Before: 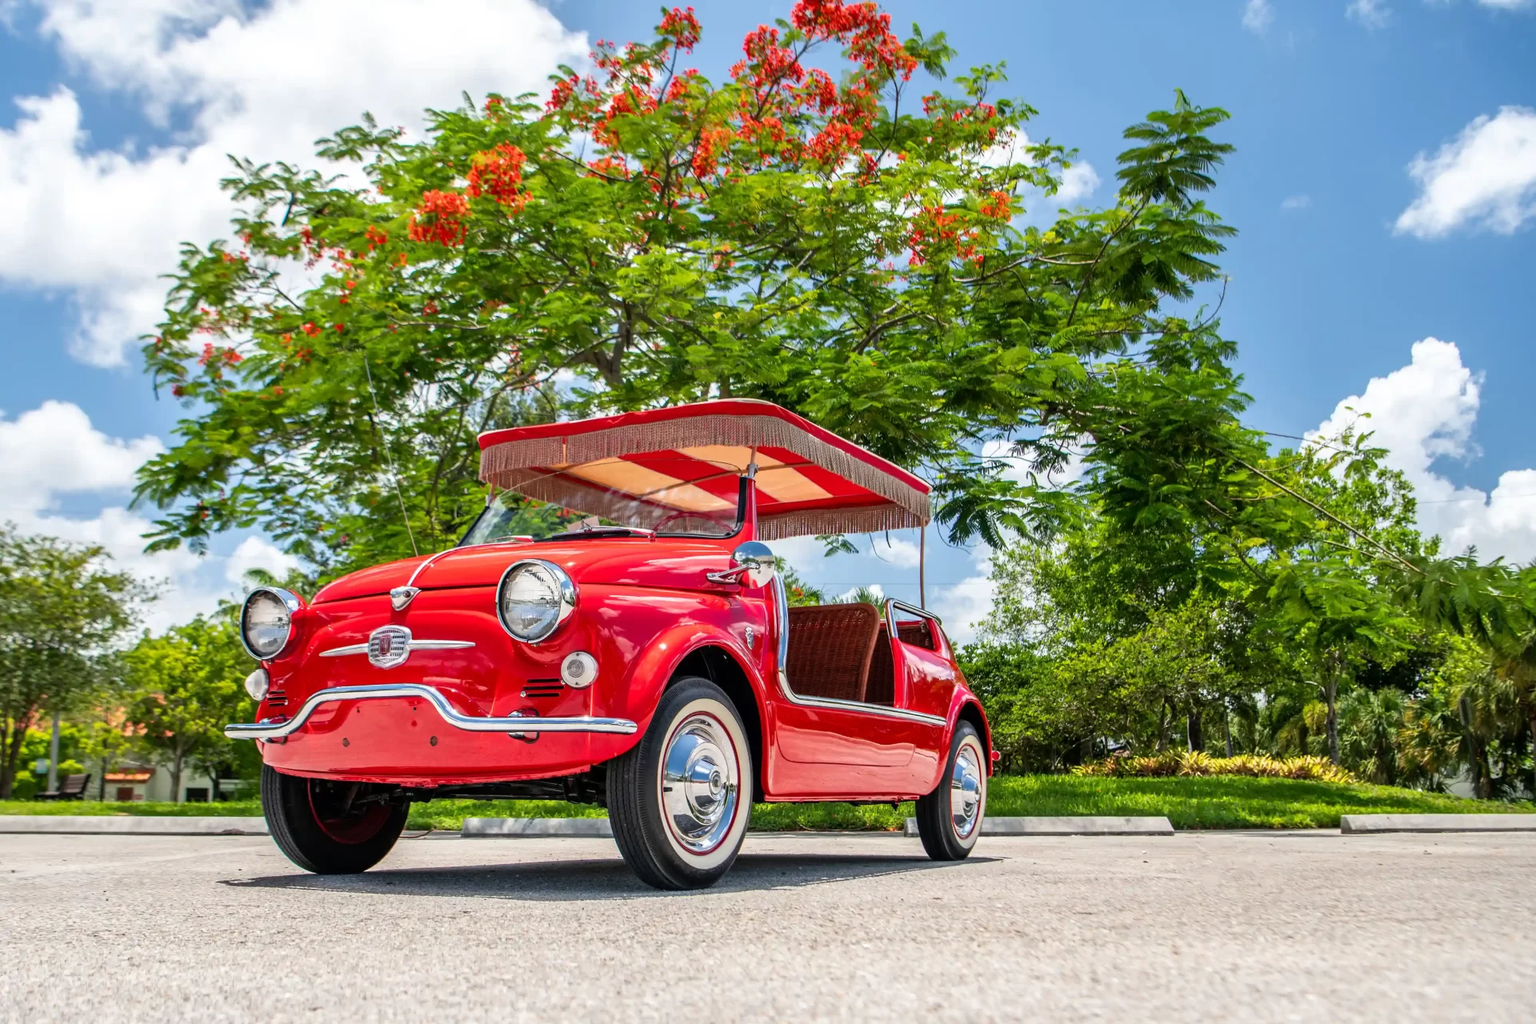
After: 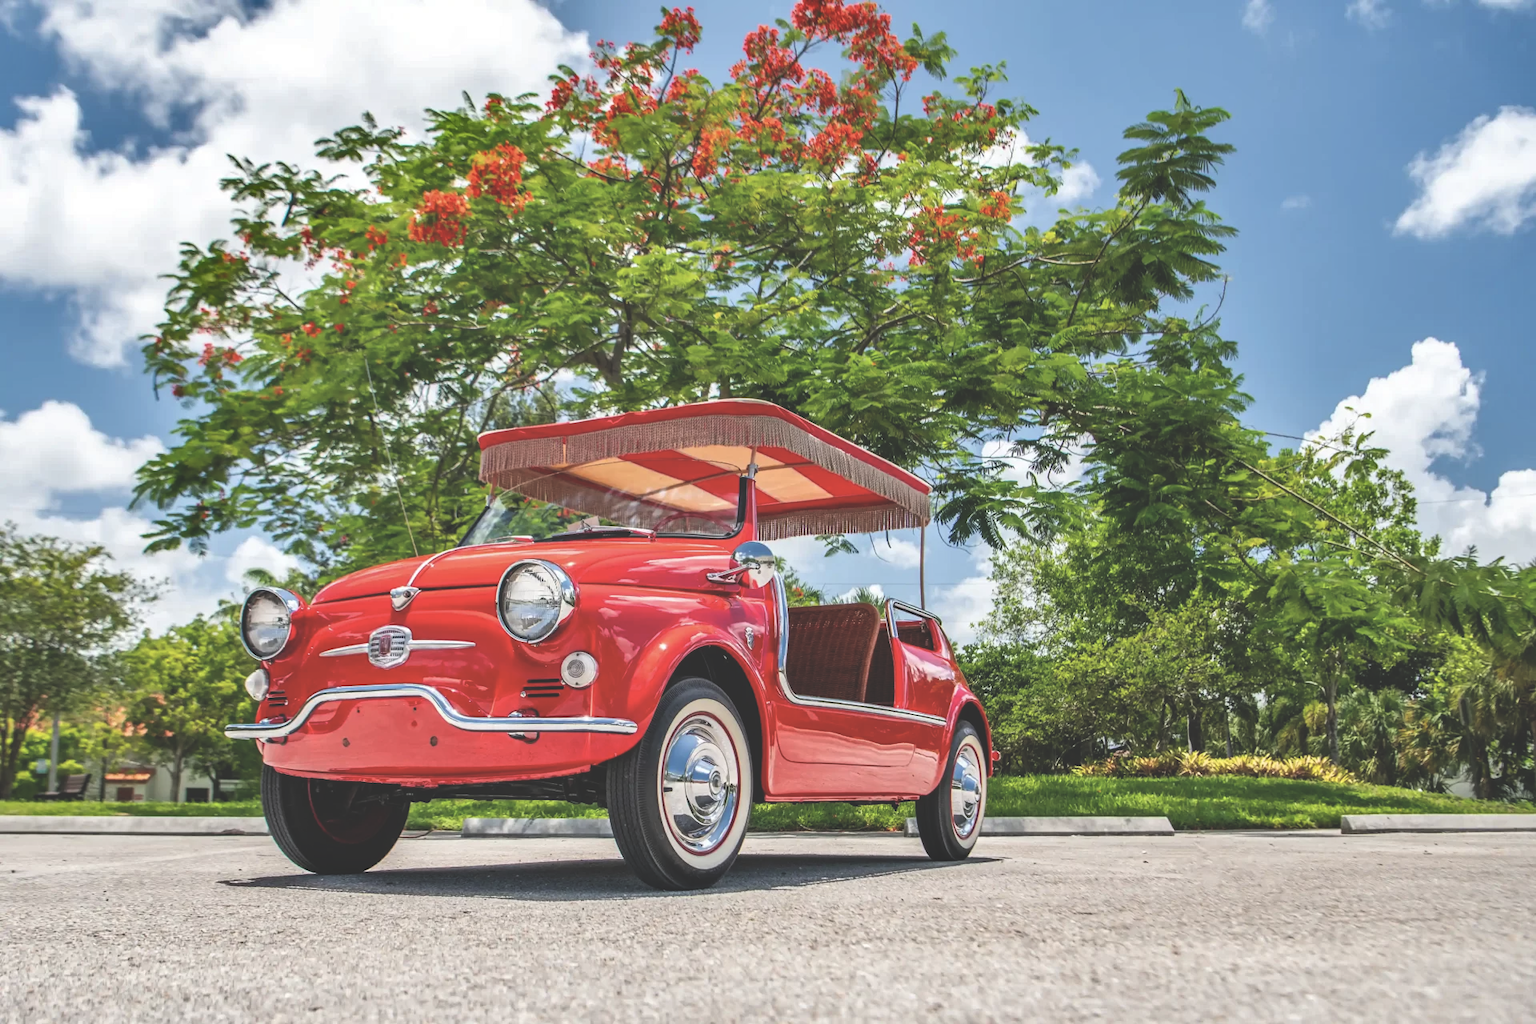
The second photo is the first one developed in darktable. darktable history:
exposure: black level correction -0.03, compensate highlight preservation false
color contrast: green-magenta contrast 0.84, blue-yellow contrast 0.86
shadows and highlights: soften with gaussian
